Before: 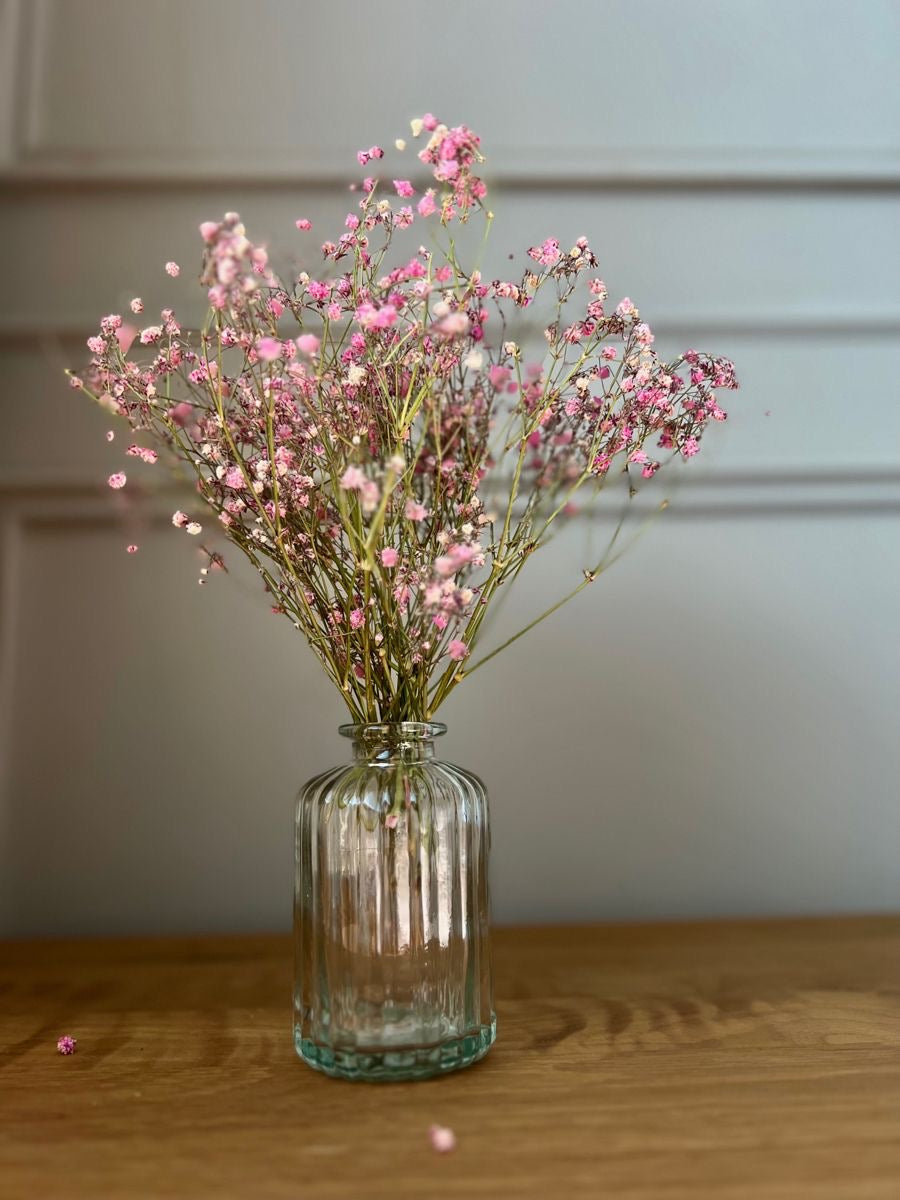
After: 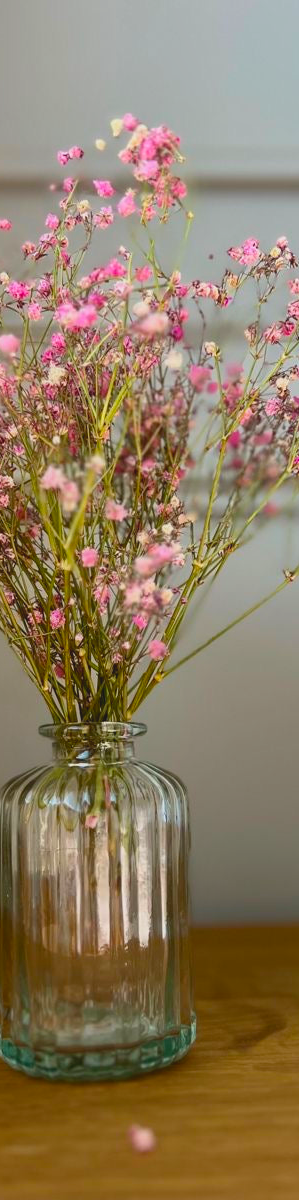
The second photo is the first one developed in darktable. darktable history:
crop: left 33.36%, right 33.36%
color balance rgb: perceptual saturation grading › global saturation 20%, global vibrance 20%
contrast equalizer: y [[0.46, 0.454, 0.451, 0.451, 0.455, 0.46], [0.5 ×6], [0.5 ×6], [0 ×6], [0 ×6]]
